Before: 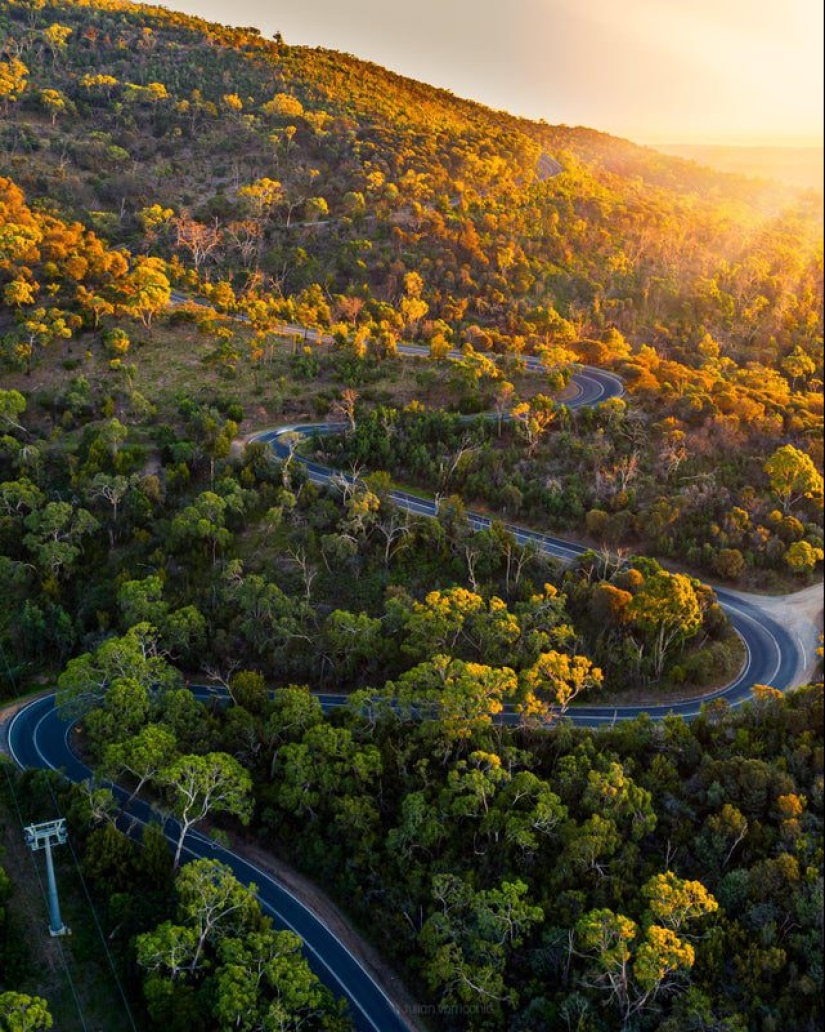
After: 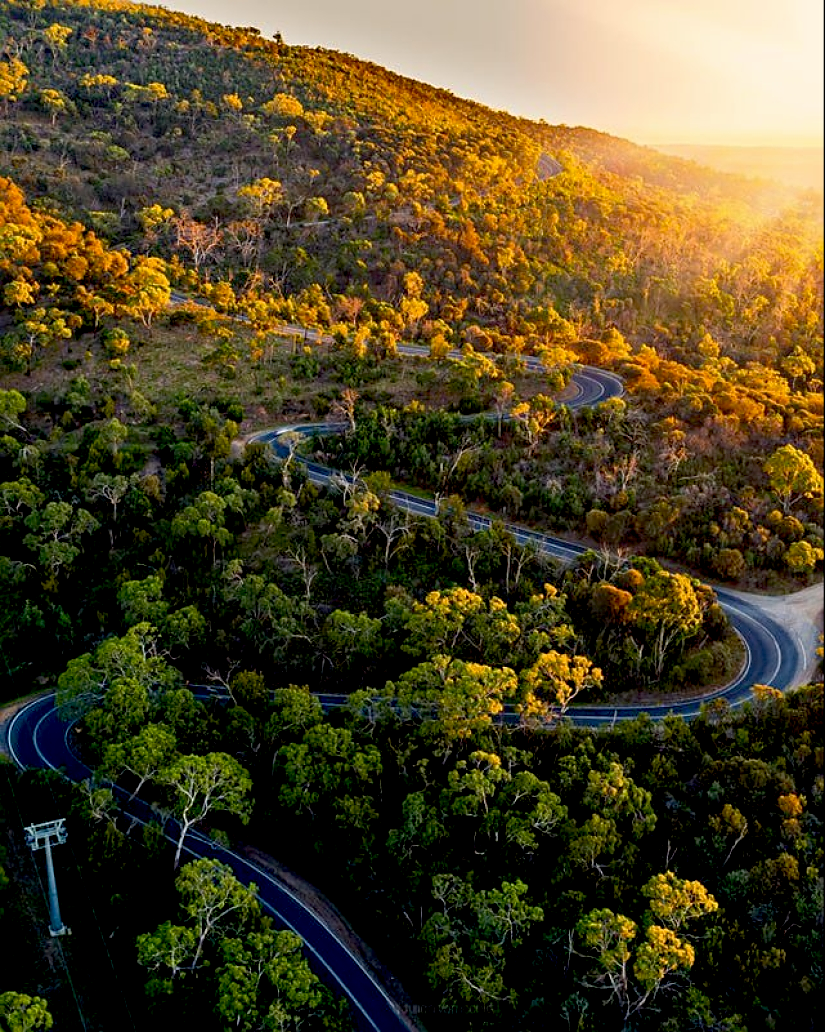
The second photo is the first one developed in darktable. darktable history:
base curve: curves: ch0 [(0, 0) (0.283, 0.295) (1, 1)], preserve colors none
exposure: black level correction 0.016, exposure -0.008 EV, compensate exposure bias true, compensate highlight preservation false
sharpen: on, module defaults
